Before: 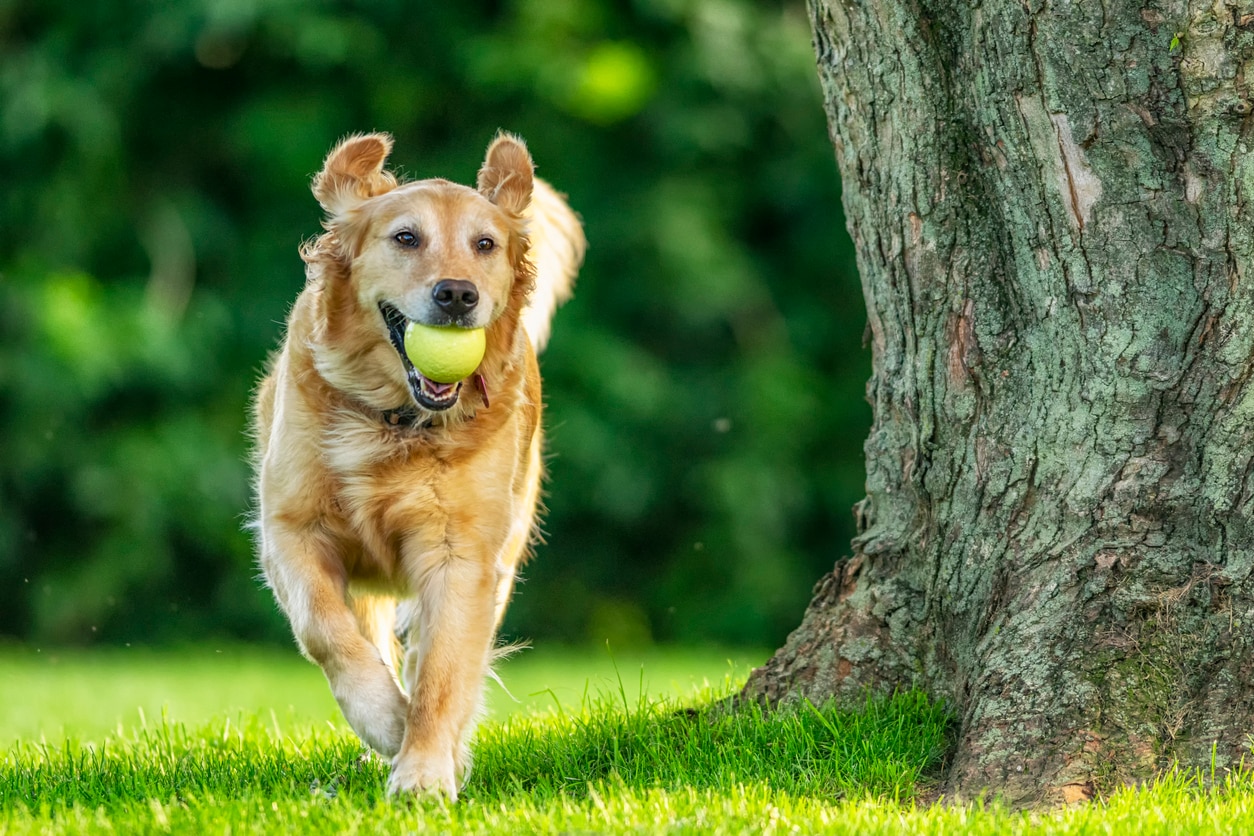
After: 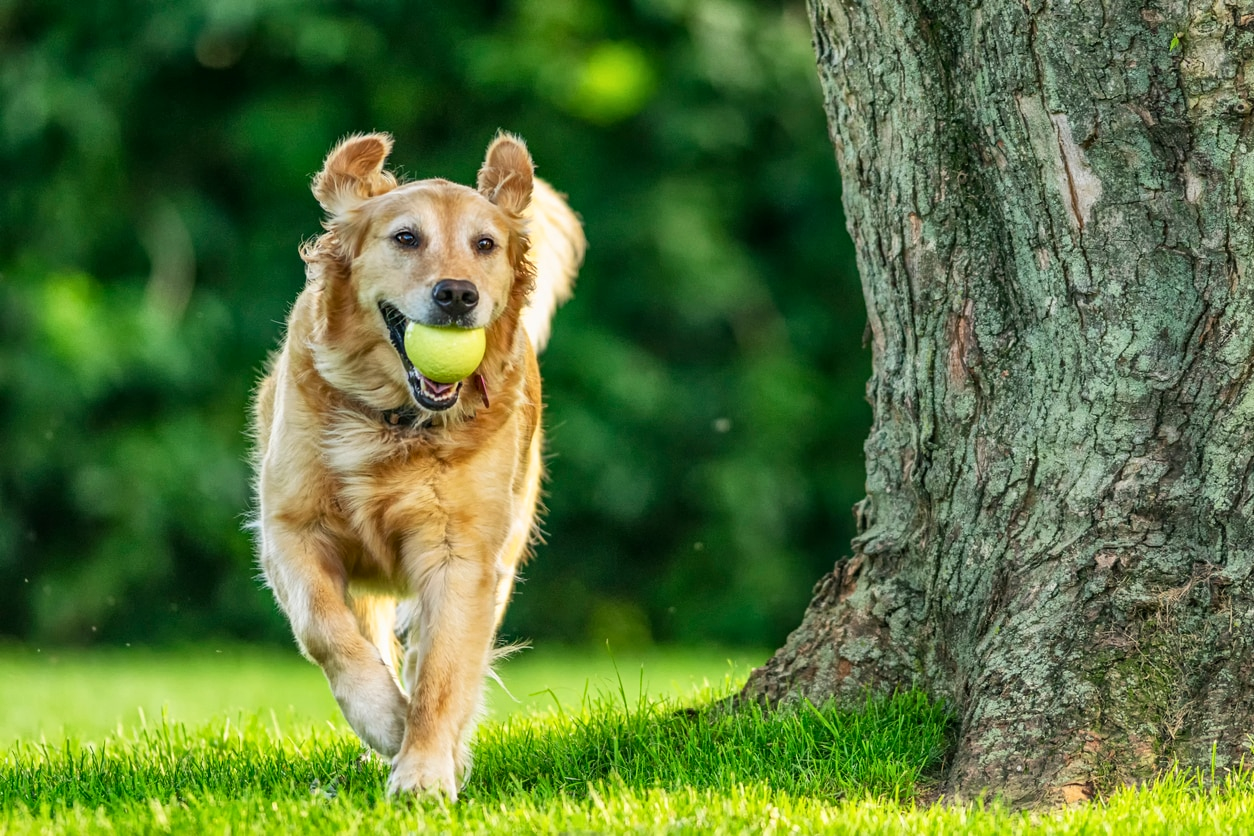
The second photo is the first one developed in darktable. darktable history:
highpass: on, module defaults | blend: blend mode softlight, opacity 50%; mask: uniform (no mask)
